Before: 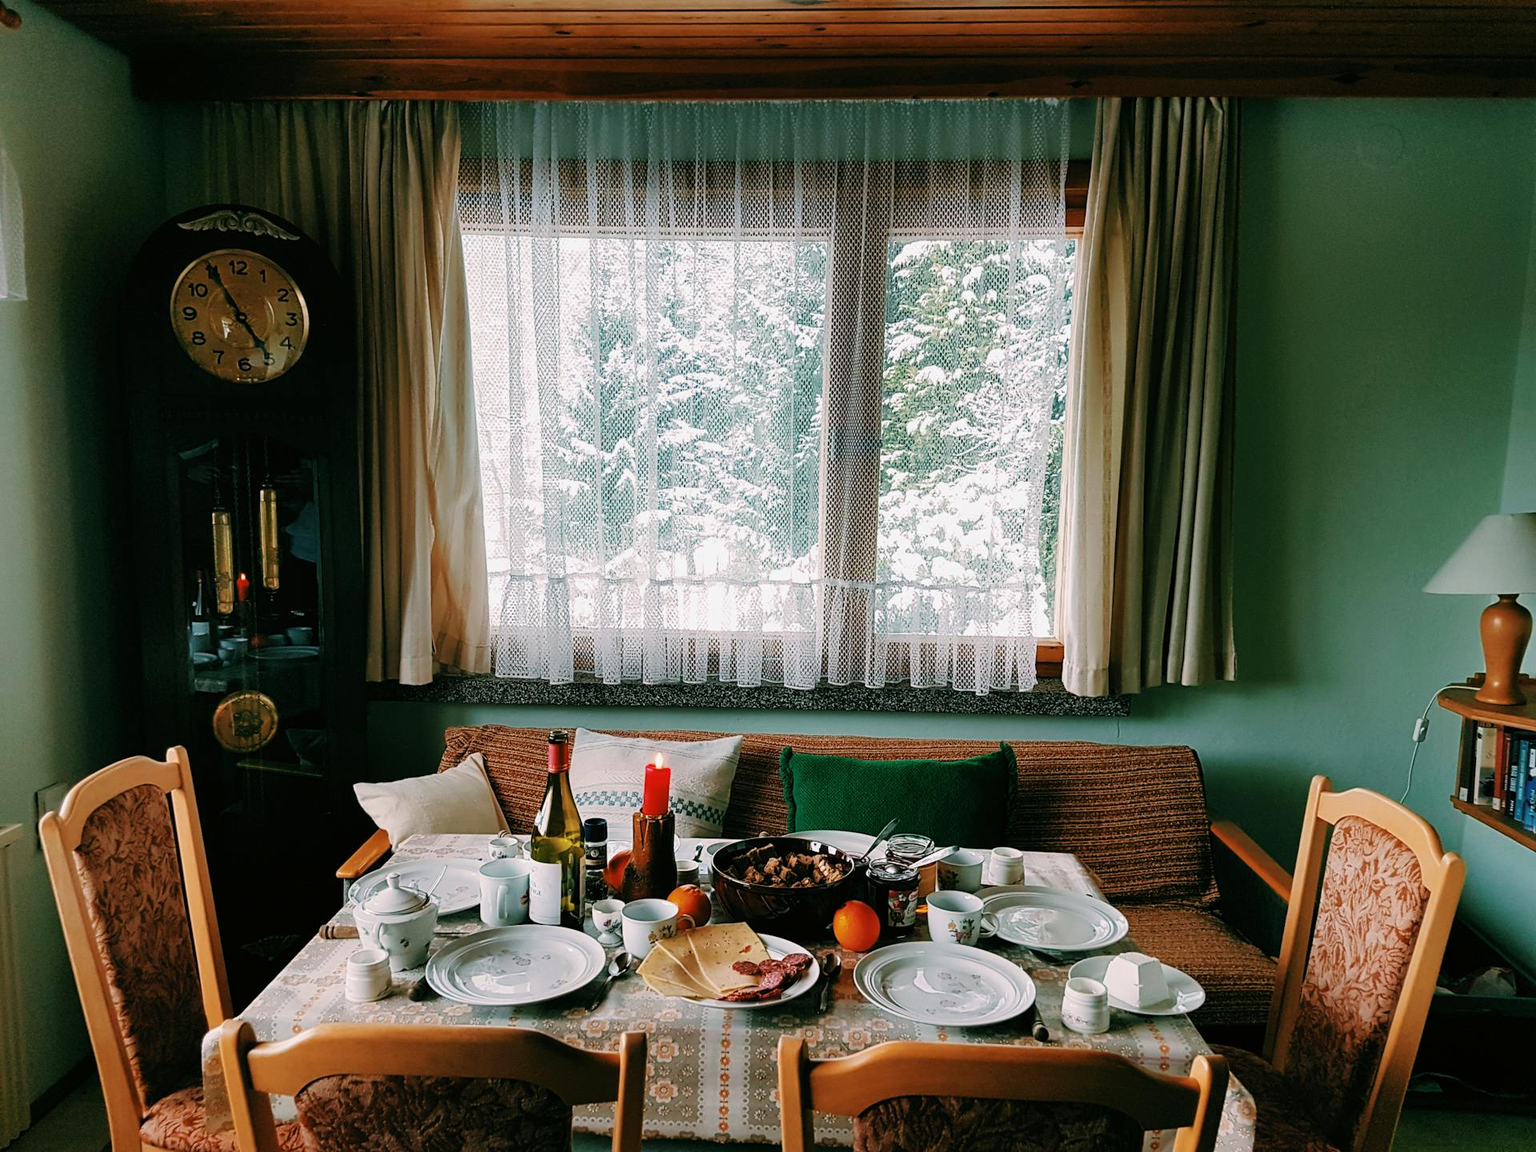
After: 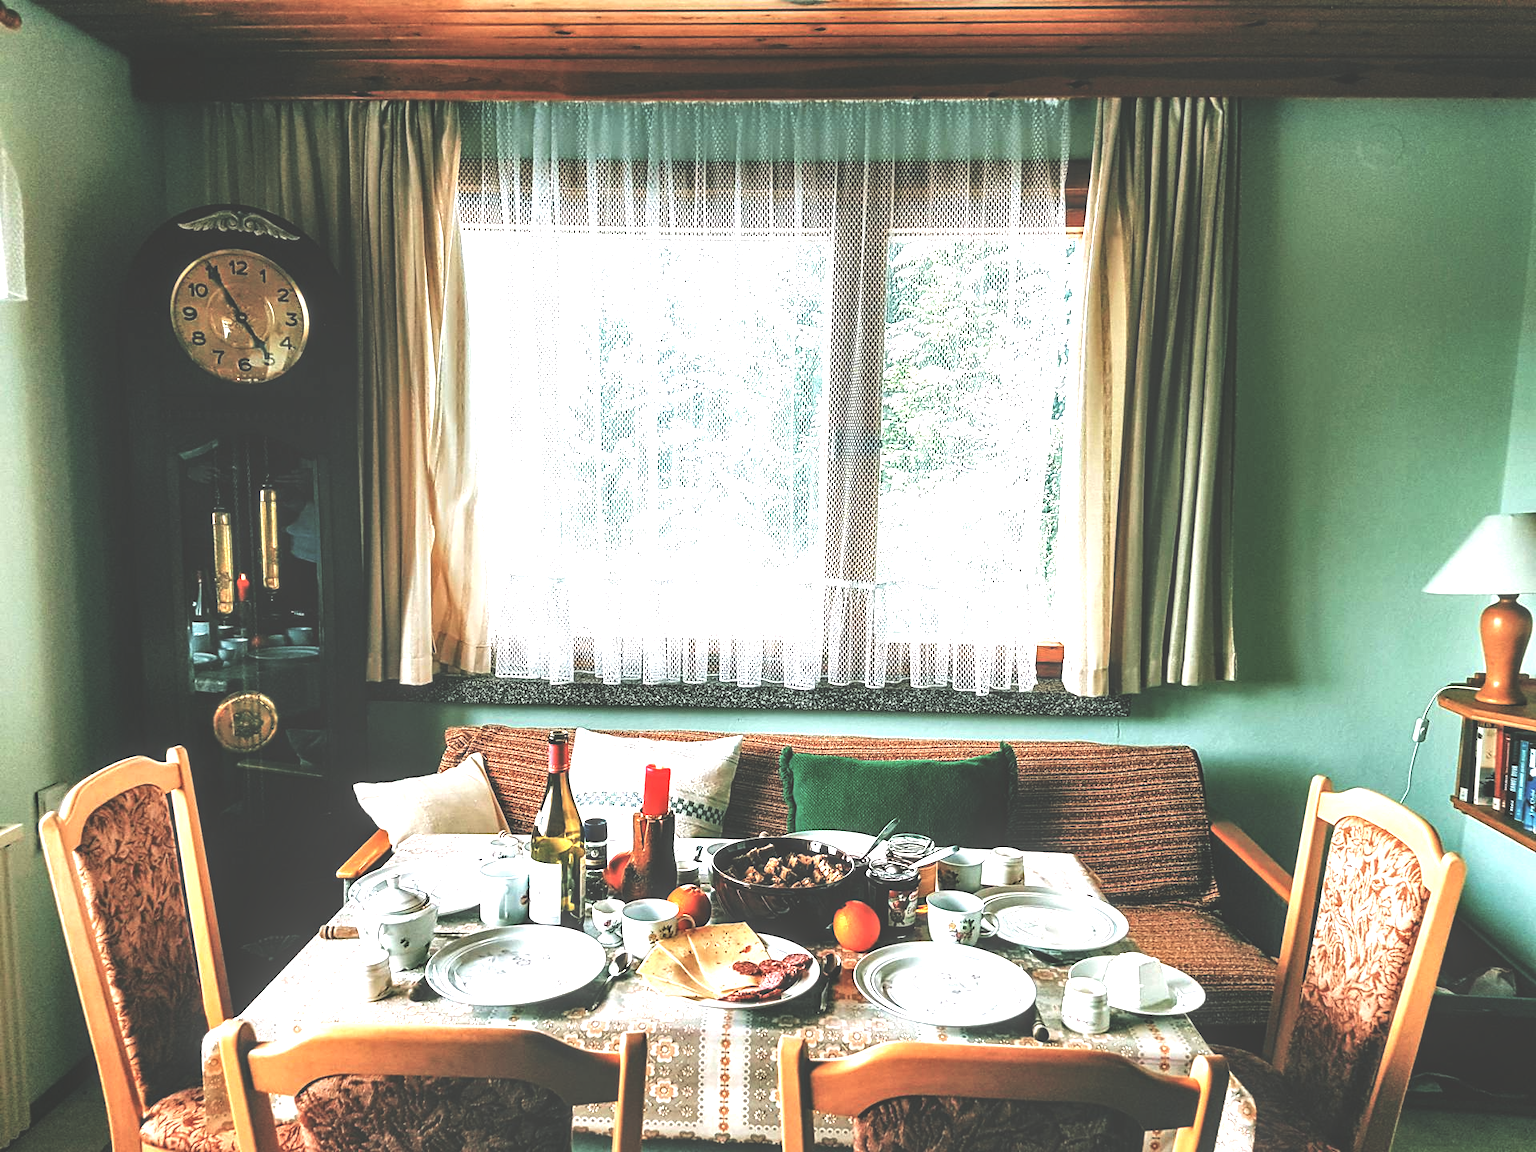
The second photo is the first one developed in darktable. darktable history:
local contrast: detail 160%
exposure: black level correction -0.023, exposure 1.394 EV, compensate exposure bias true, compensate highlight preservation false
